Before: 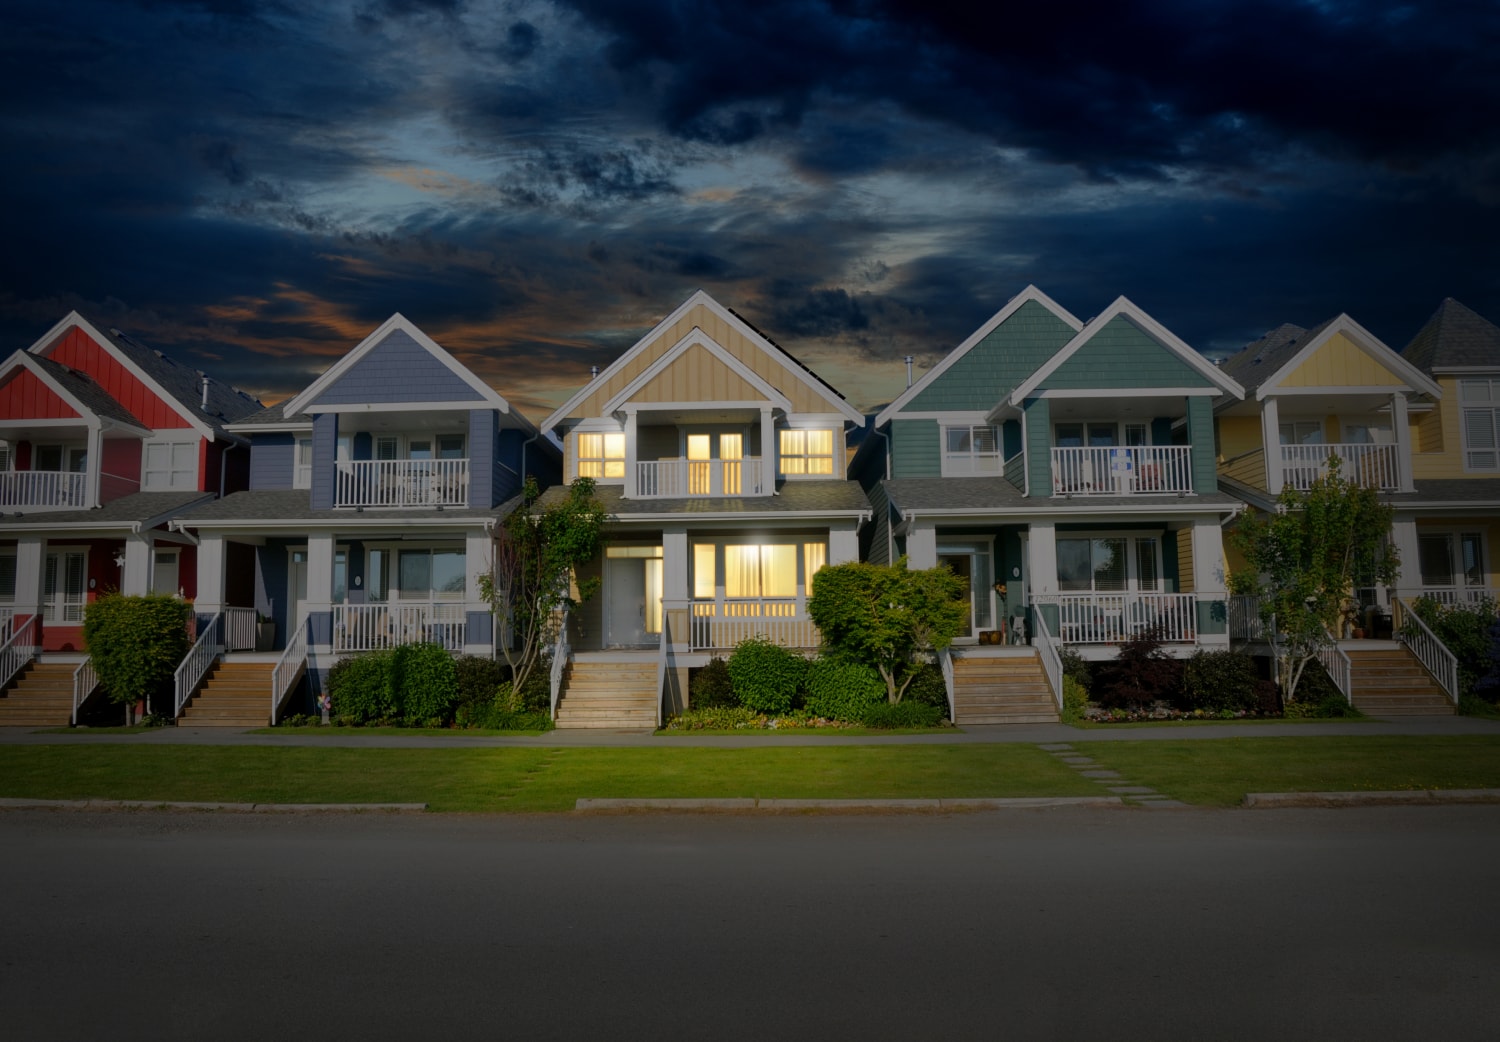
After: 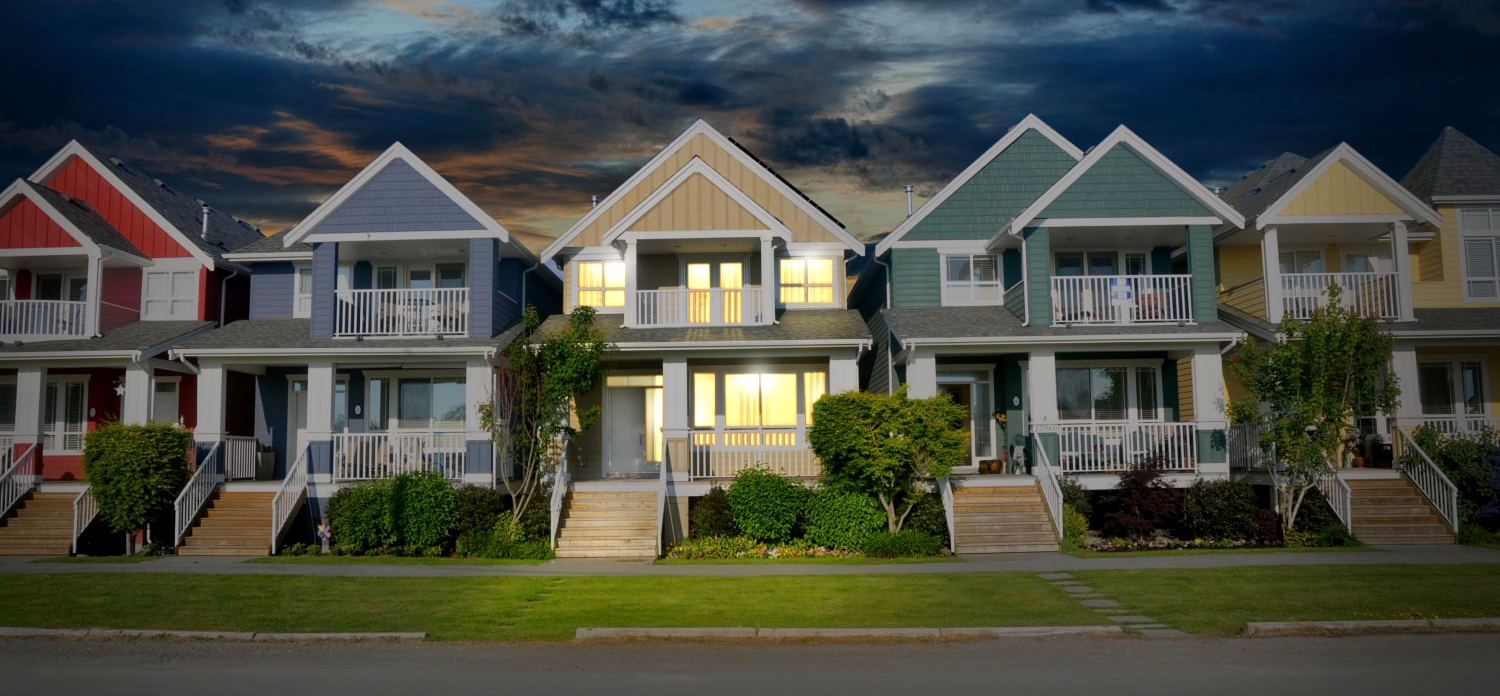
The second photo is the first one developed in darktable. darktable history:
crop: top 16.421%, bottom 16.715%
exposure: black level correction 0, exposure 0.591 EV, compensate highlight preservation false
local contrast: mode bilateral grid, contrast 20, coarseness 50, detail 119%, midtone range 0.2
